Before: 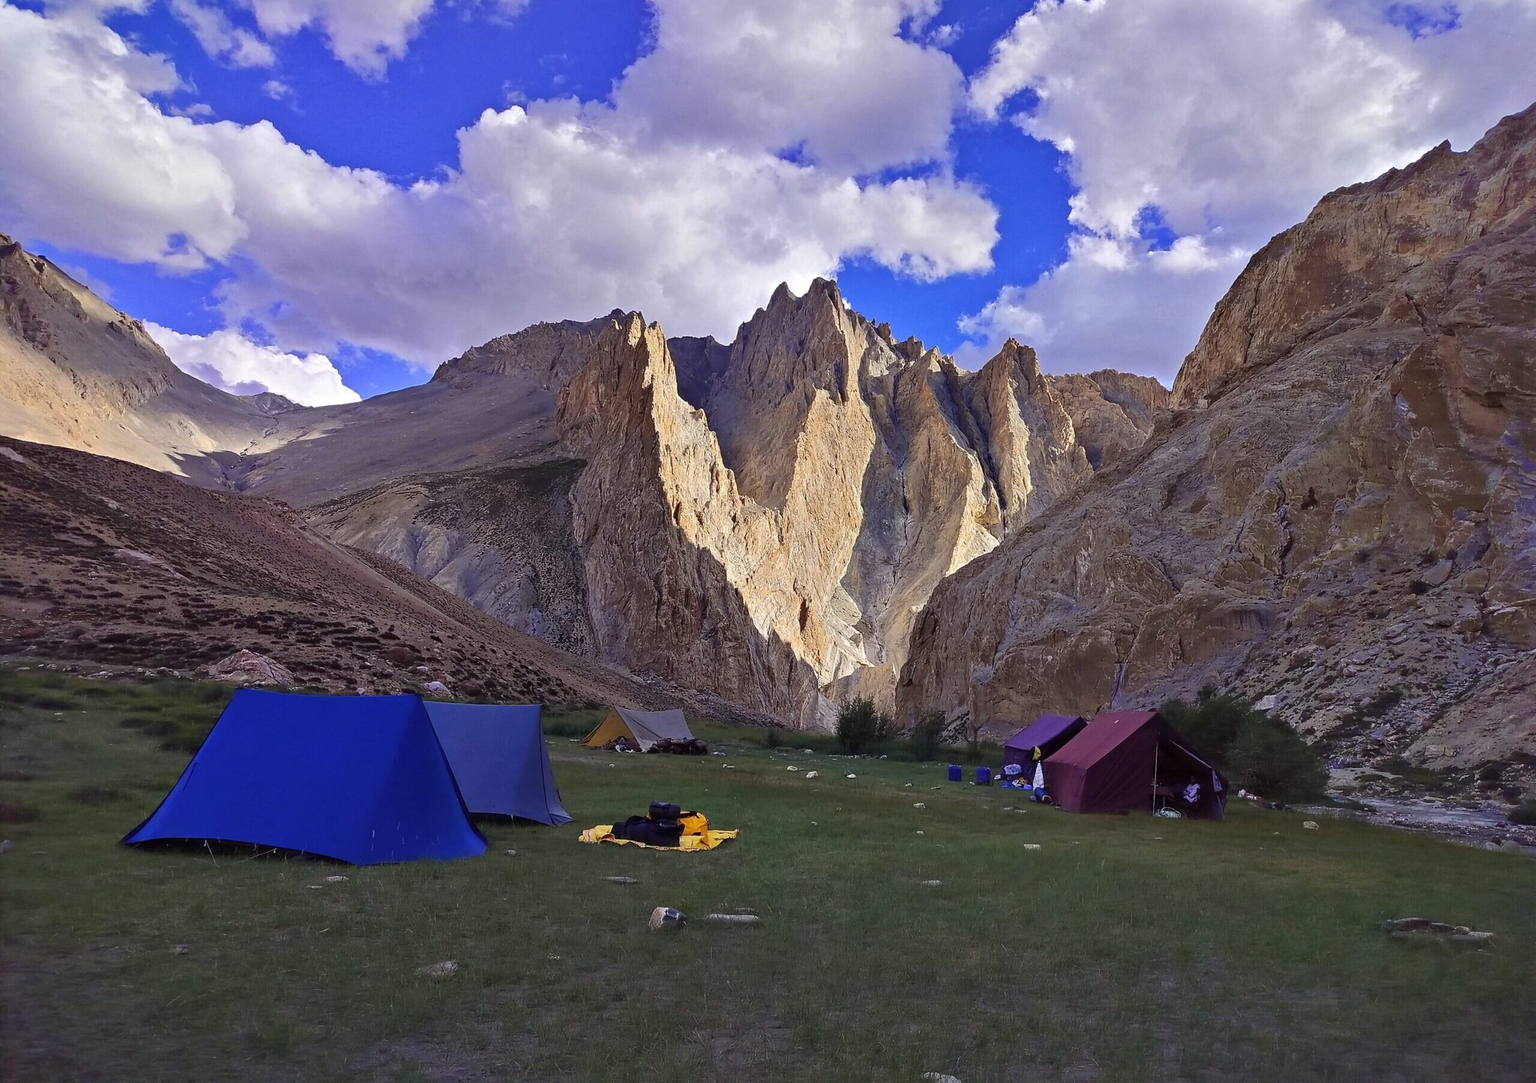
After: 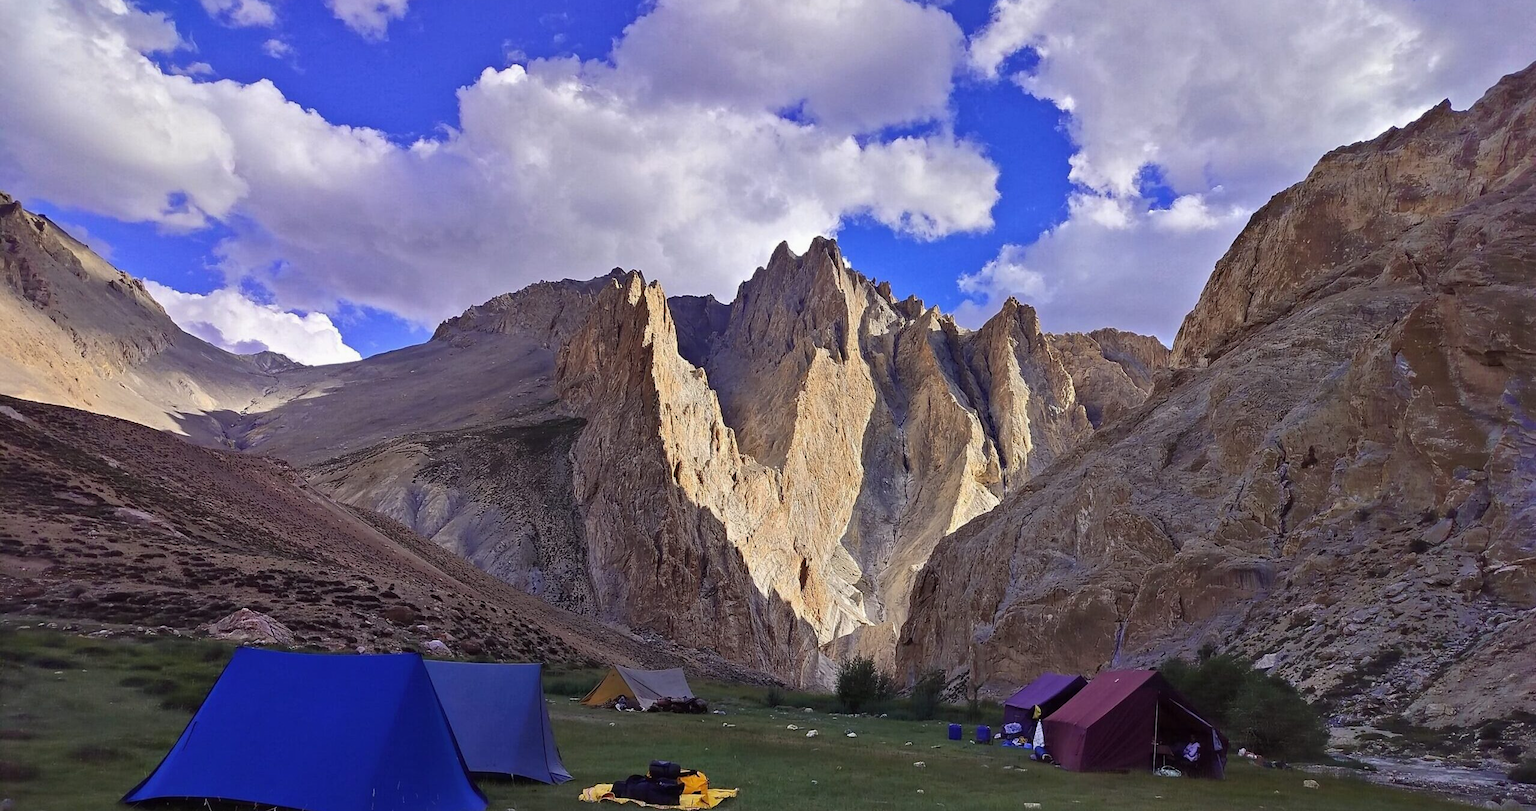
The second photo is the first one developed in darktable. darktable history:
white balance: emerald 1
crop: top 3.857%, bottom 21.132%
exposure: exposure -0.05 EV
